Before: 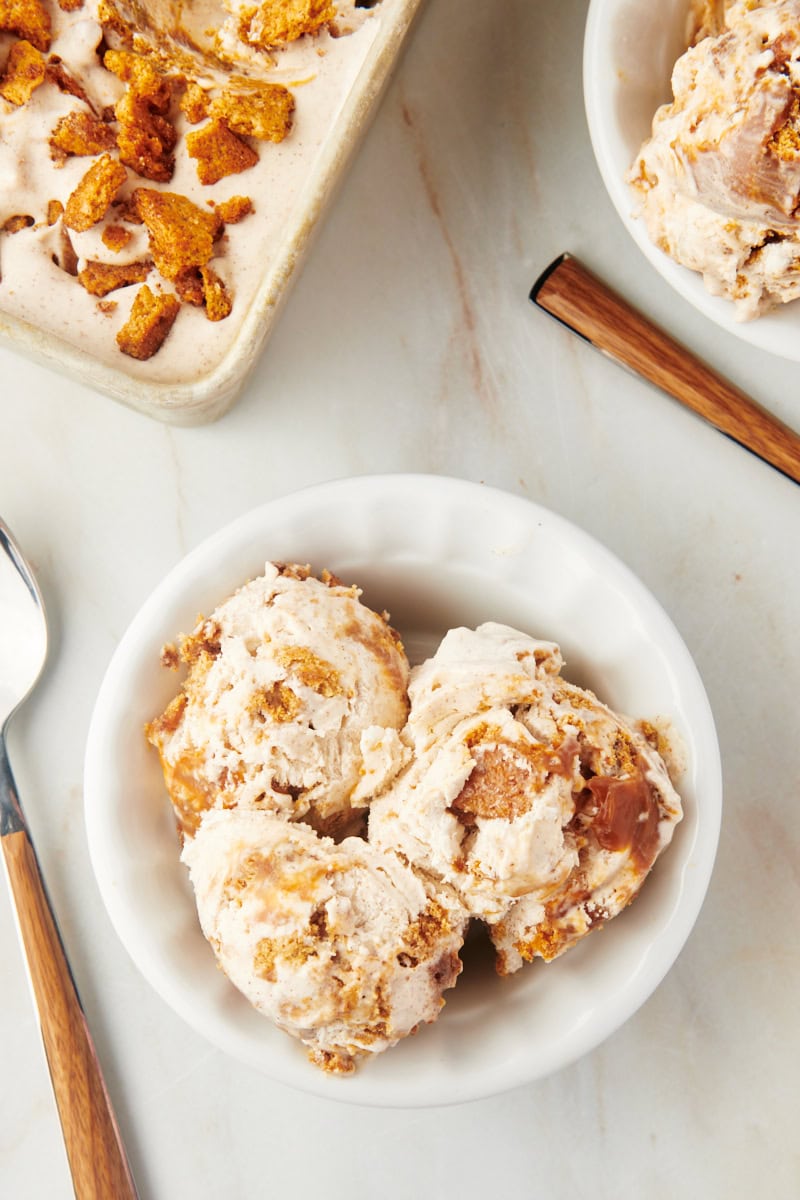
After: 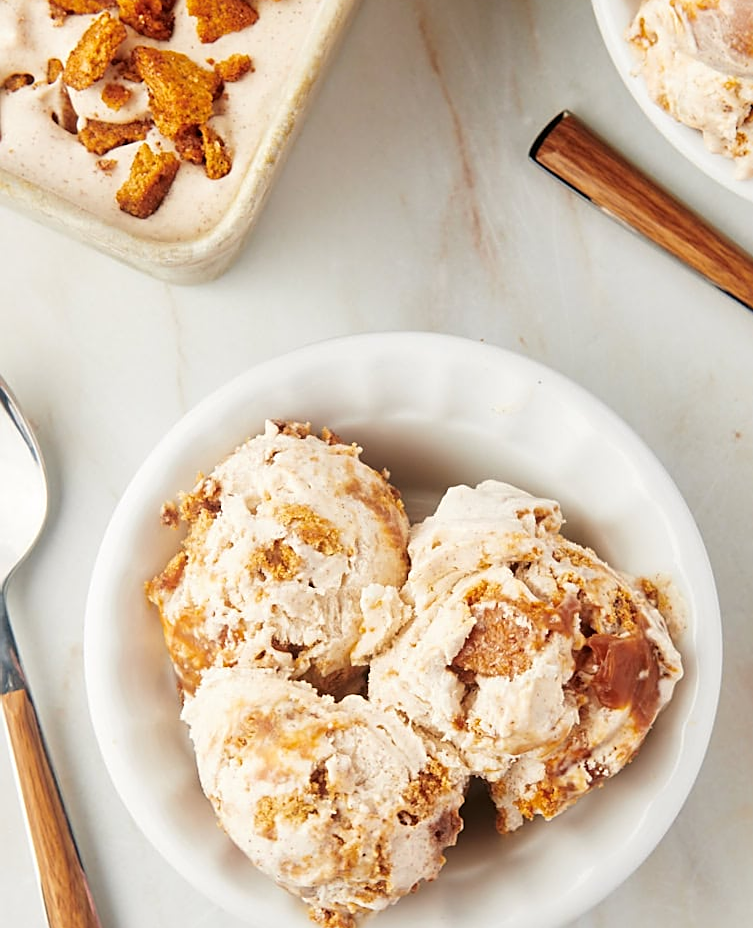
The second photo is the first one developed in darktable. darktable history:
crop and rotate: angle 0.055°, top 11.789%, right 5.676%, bottom 10.703%
sharpen: on, module defaults
